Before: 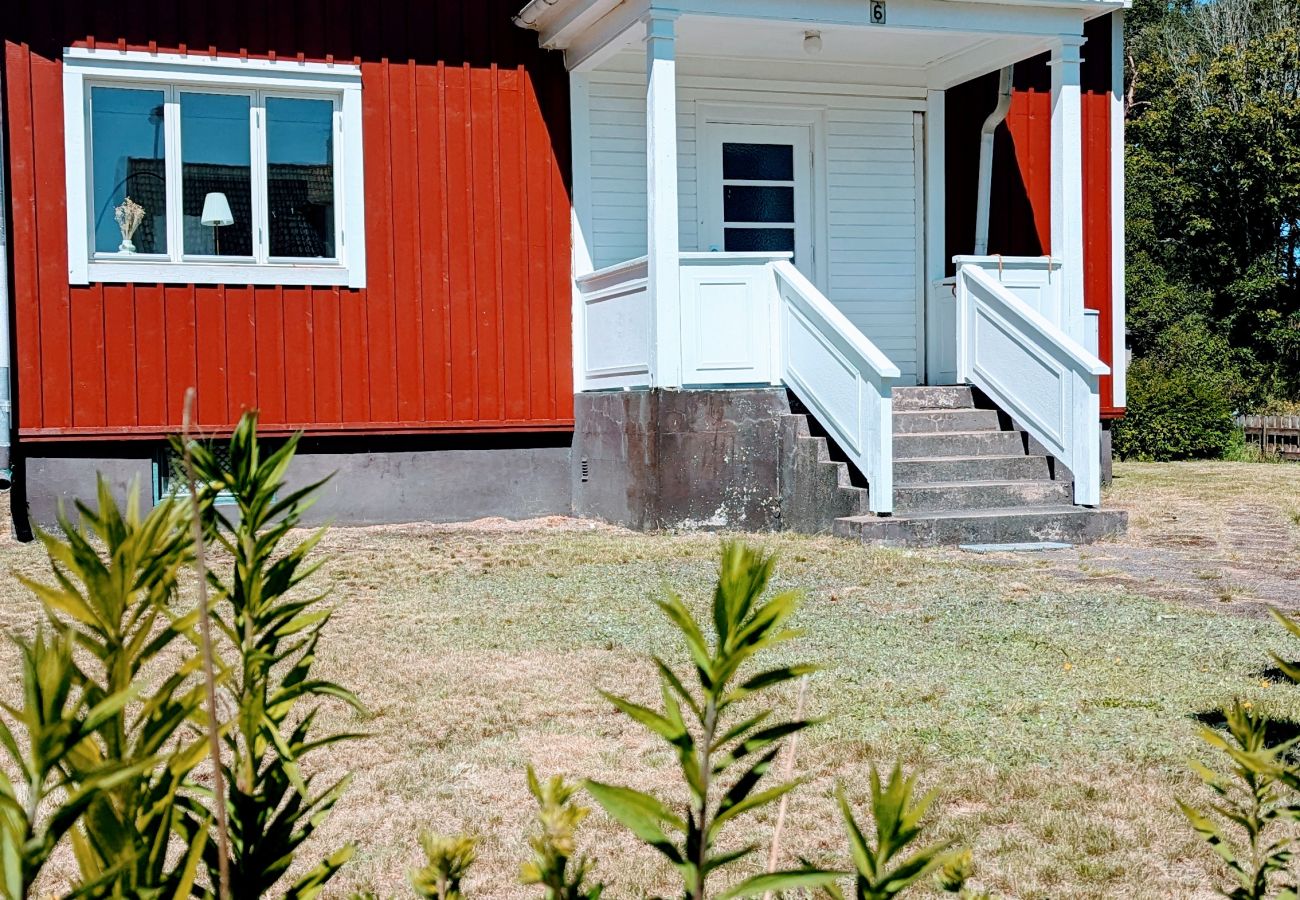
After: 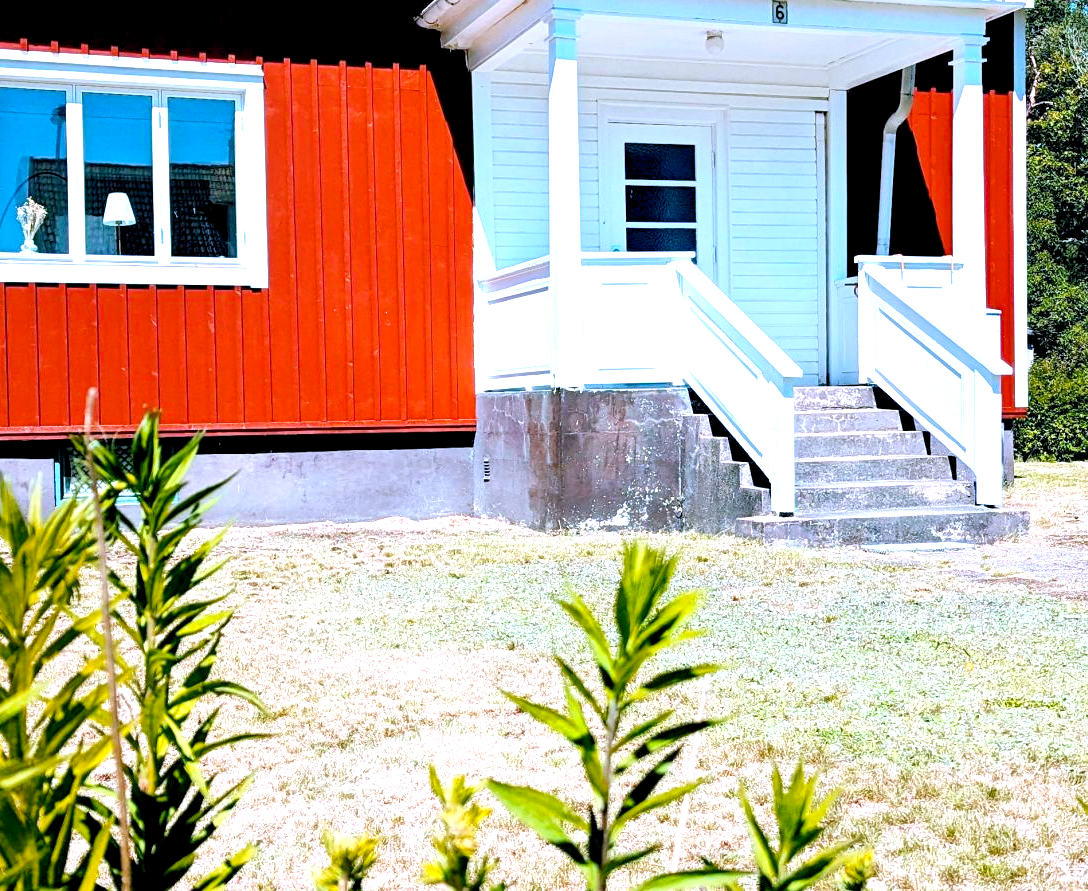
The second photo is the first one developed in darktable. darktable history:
crop: left 7.598%, right 7.873%
exposure: black level correction 0, exposure 1.1 EV, compensate highlight preservation false
white balance: red 0.924, blue 1.095
color balance rgb: shadows lift › chroma 2%, shadows lift › hue 217.2°, power › chroma 0.25%, power › hue 60°, highlights gain › chroma 1.5%, highlights gain › hue 309.6°, global offset › luminance -0.5%, perceptual saturation grading › global saturation 15%, global vibrance 20%
